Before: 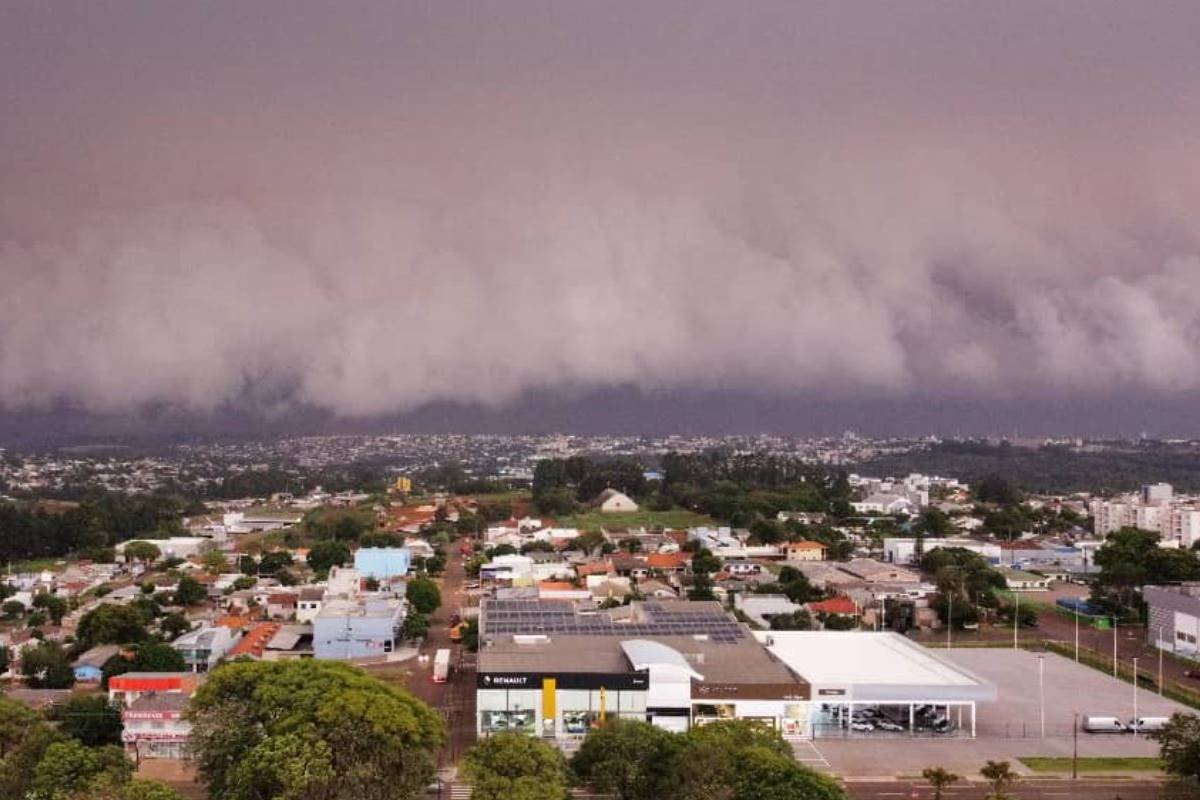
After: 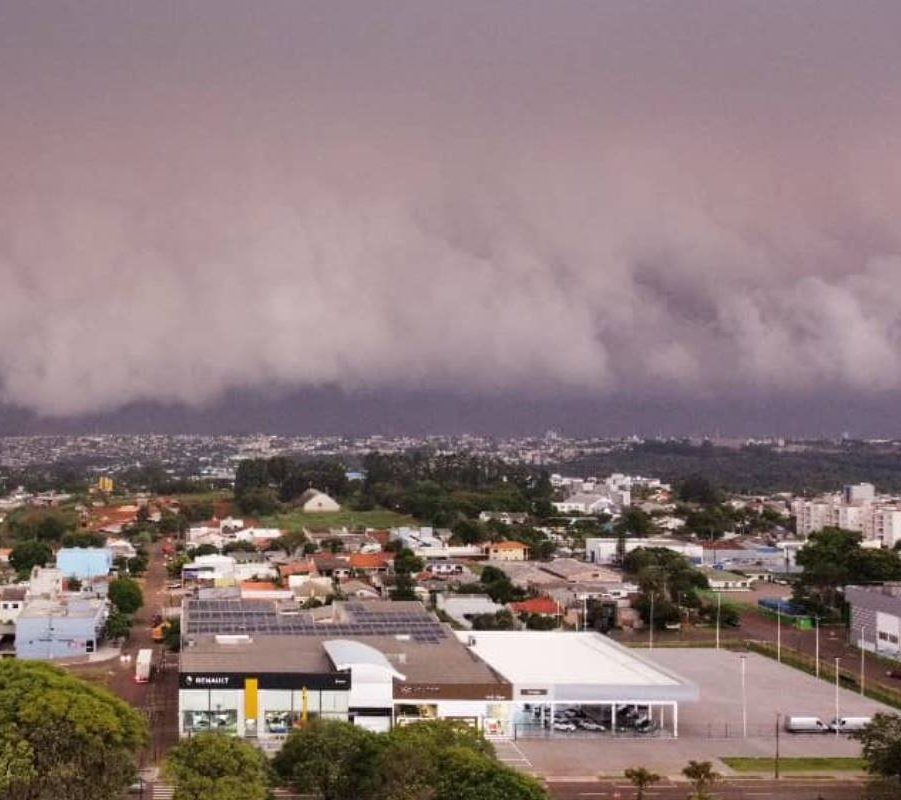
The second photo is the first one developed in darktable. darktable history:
crop and rotate: left 24.844%
